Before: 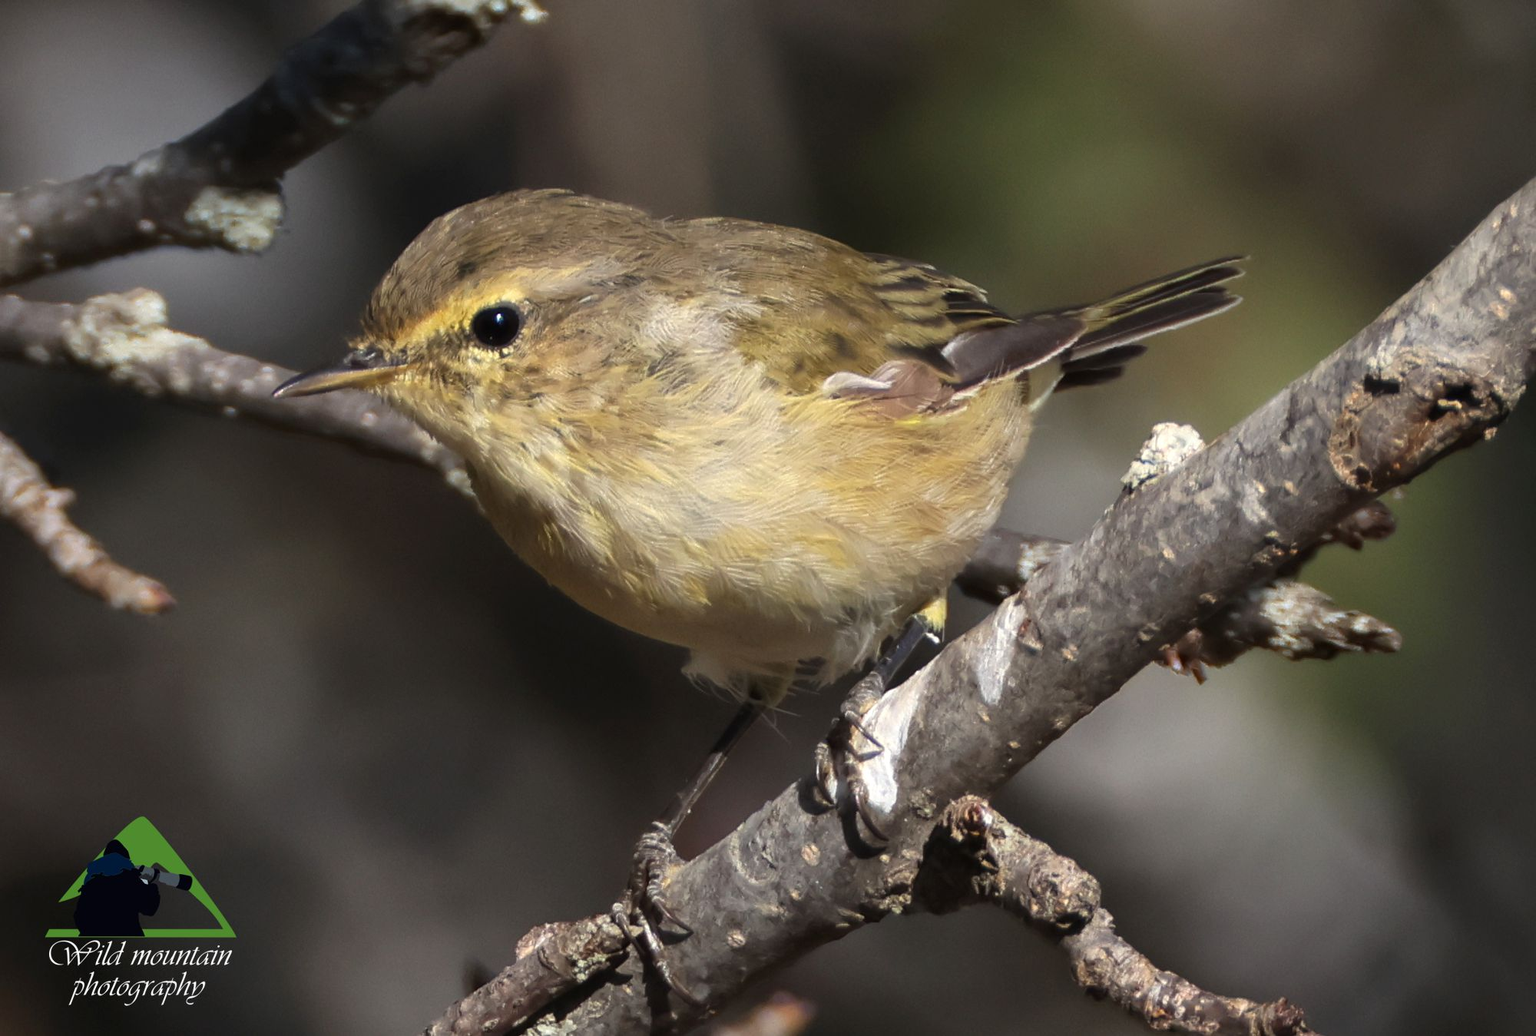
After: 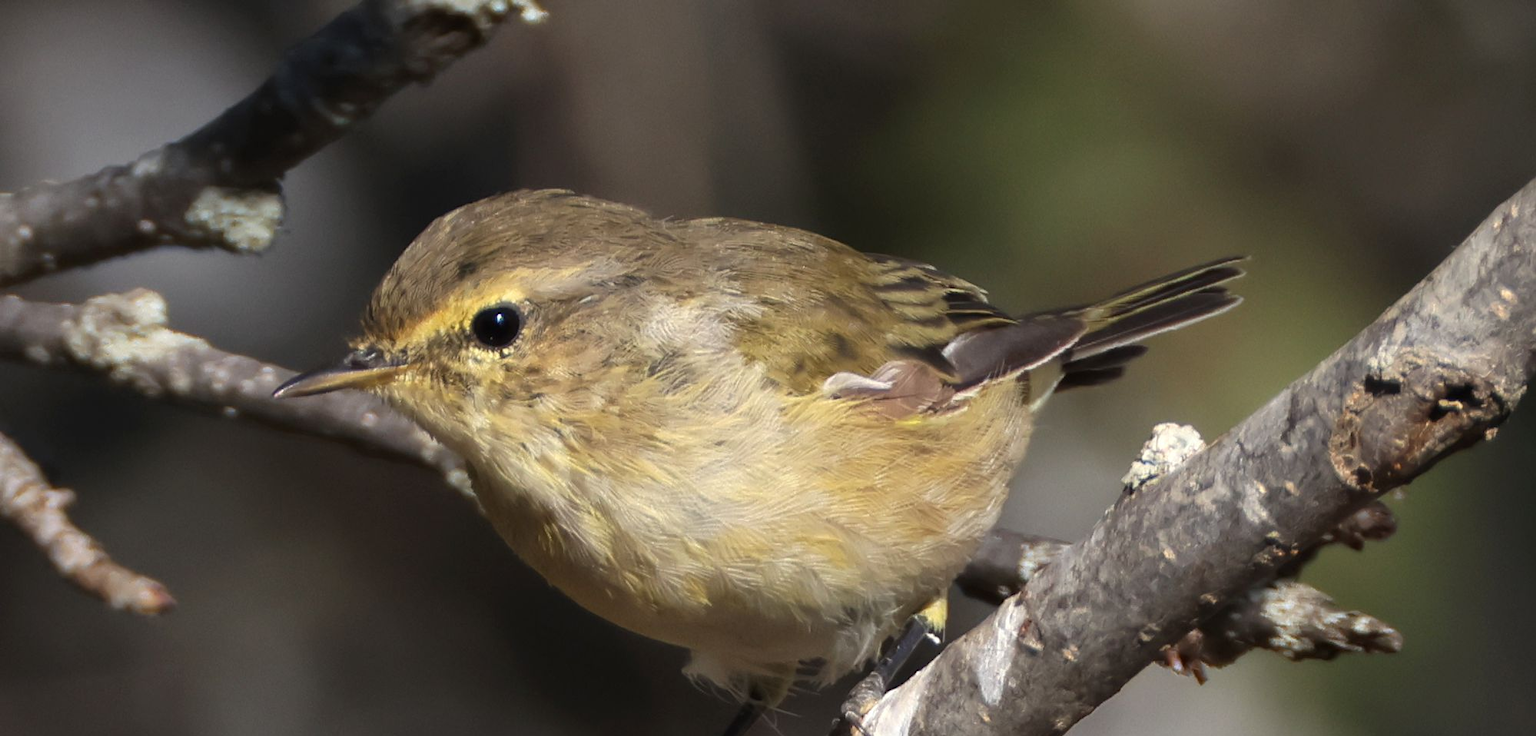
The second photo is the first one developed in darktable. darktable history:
crop: right 0%, bottom 28.84%
